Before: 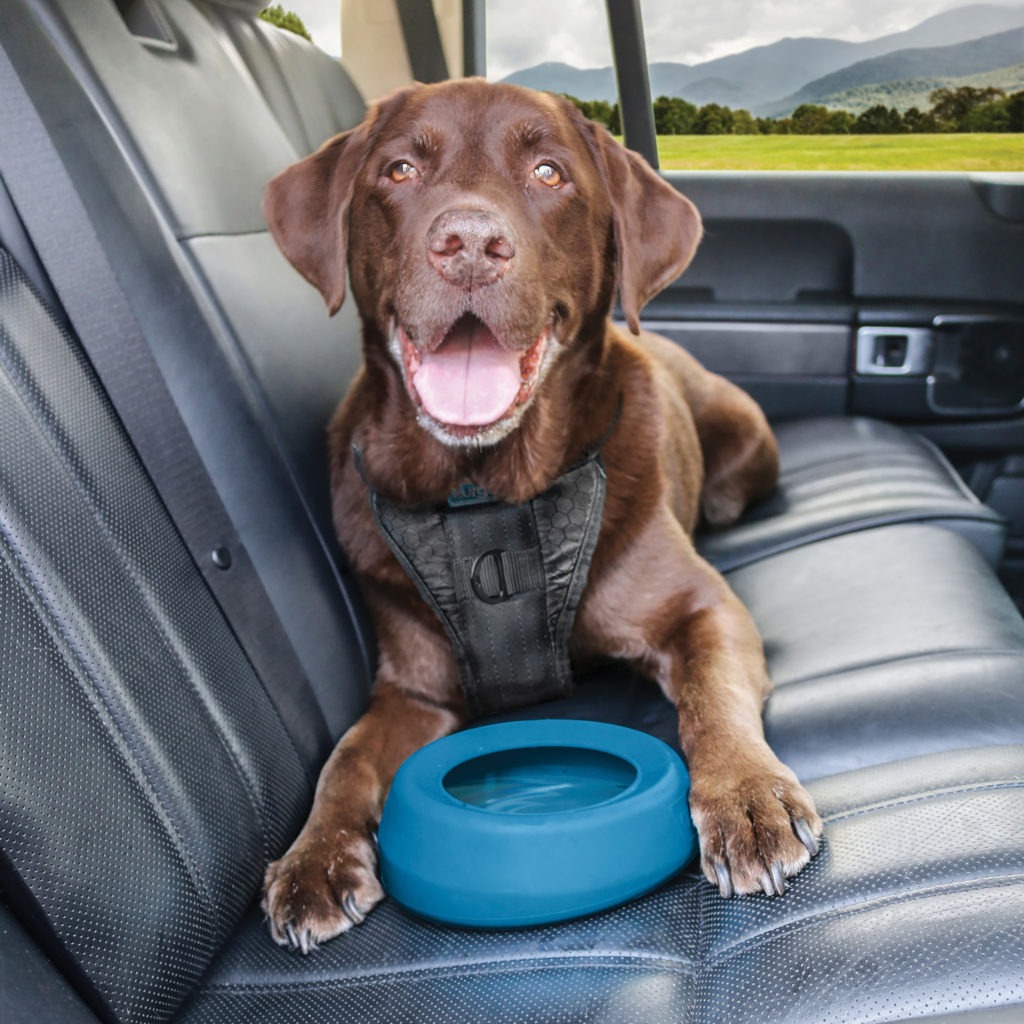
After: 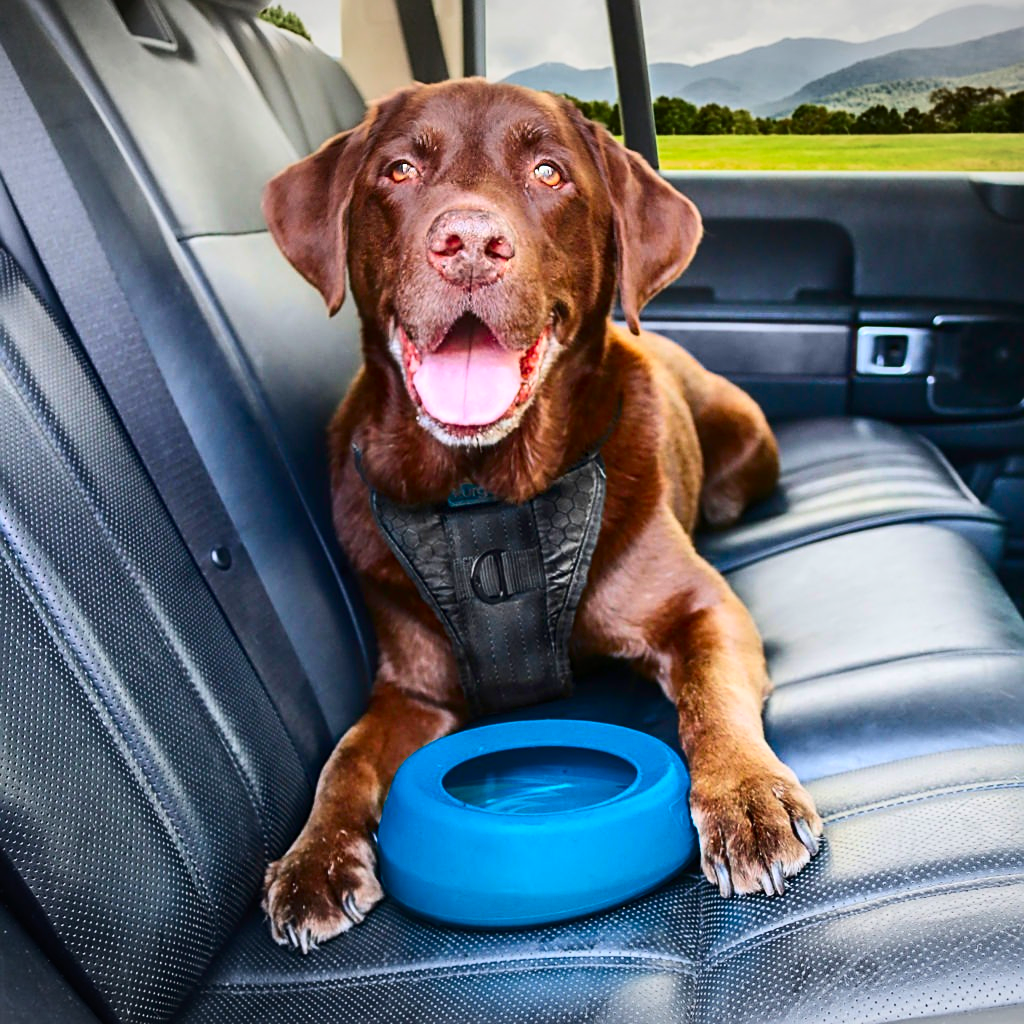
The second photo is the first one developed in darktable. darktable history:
vignetting: fall-off start 98.46%, fall-off radius 100.93%, brightness -0.292, width/height ratio 1.425
contrast brightness saturation: contrast 0.265, brightness 0.02, saturation 0.864
sharpen: on, module defaults
